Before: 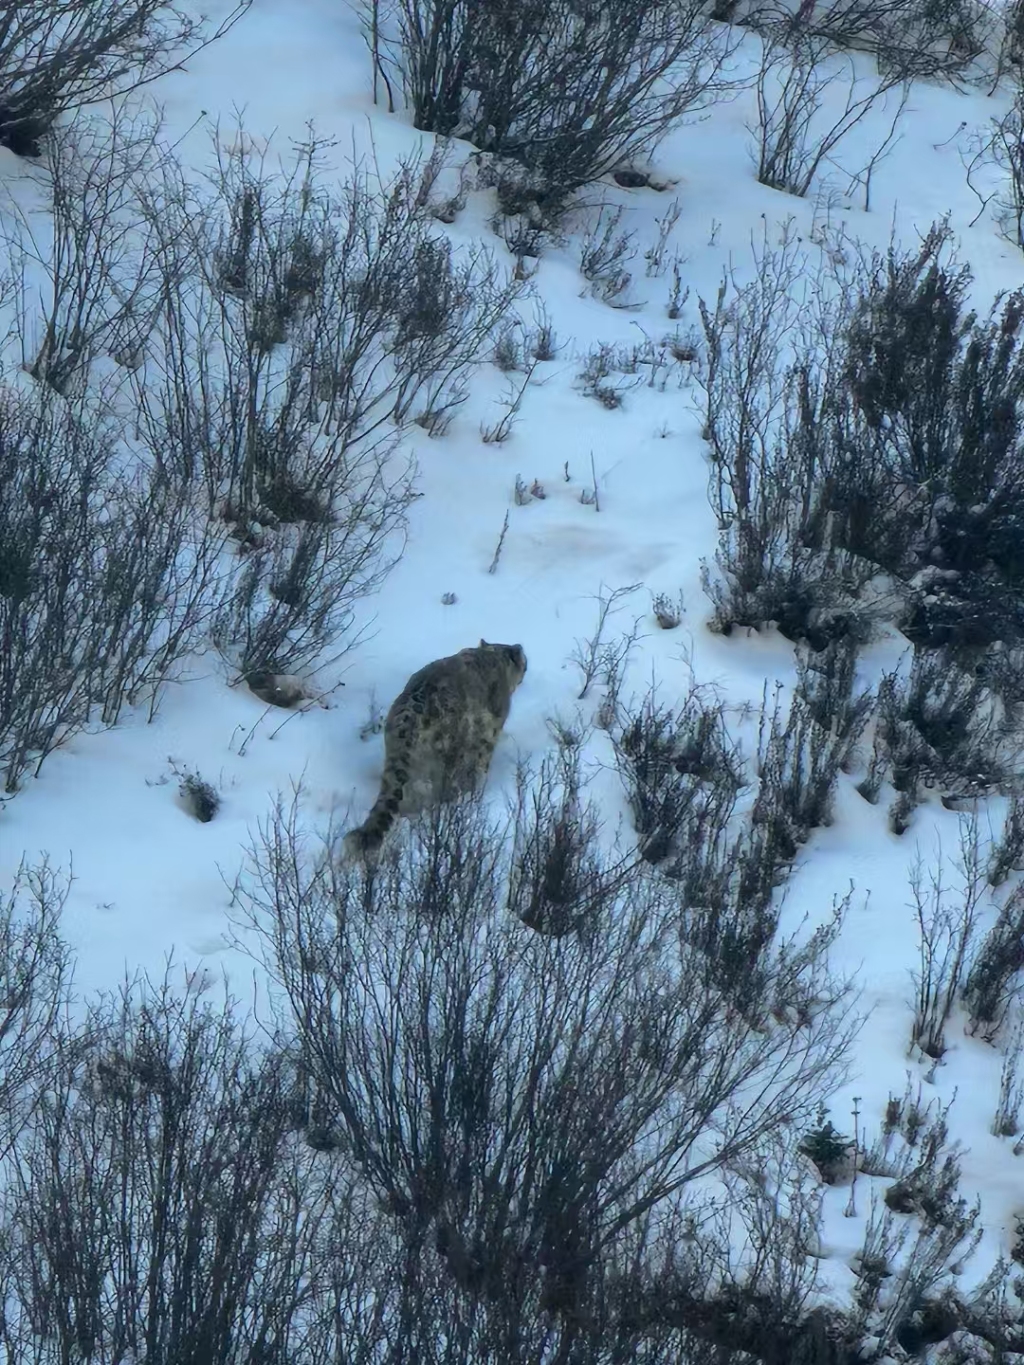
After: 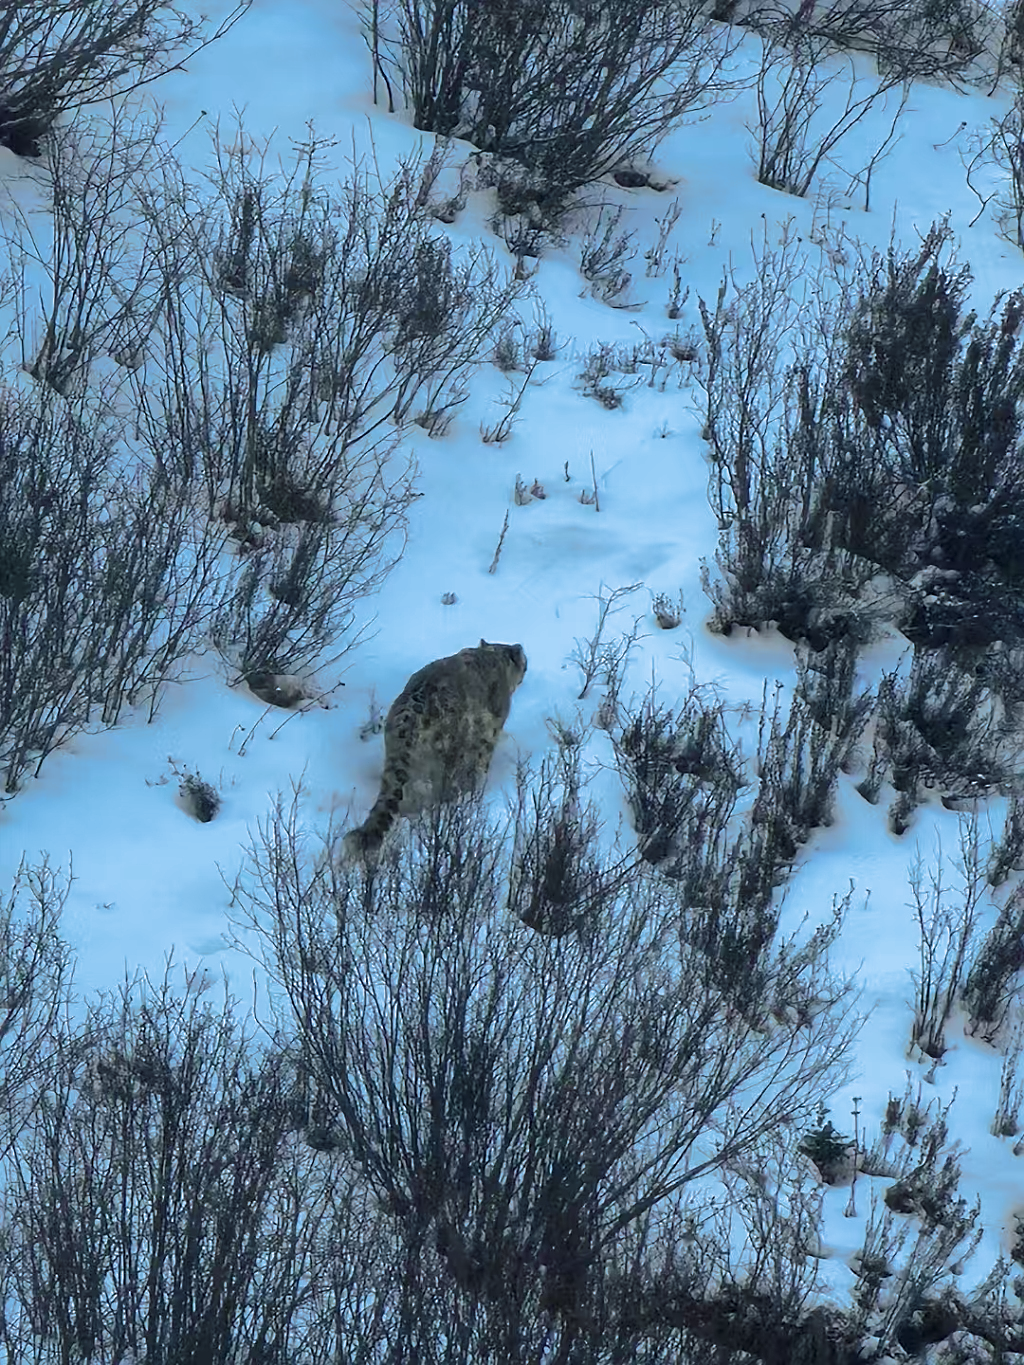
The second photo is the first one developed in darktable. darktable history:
sharpen: on, module defaults
split-toning: shadows › hue 351.18°, shadows › saturation 0.86, highlights › hue 218.82°, highlights › saturation 0.73, balance -19.167
